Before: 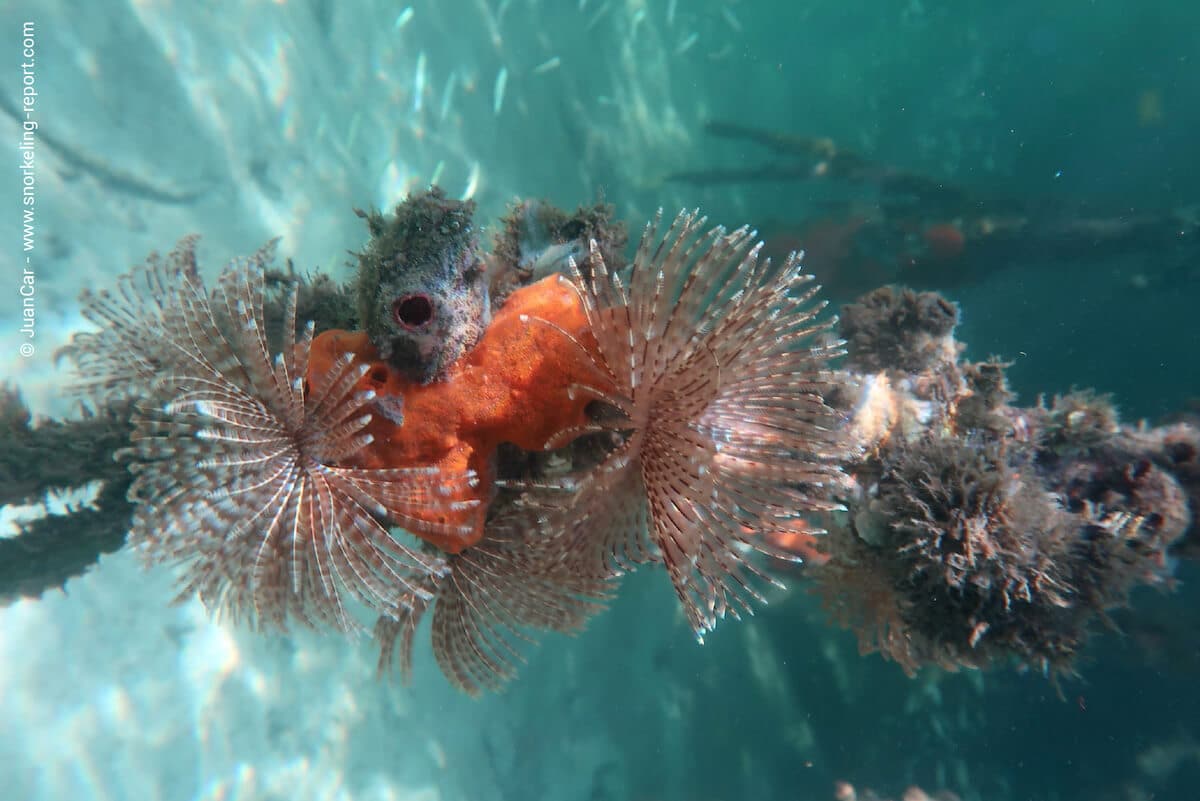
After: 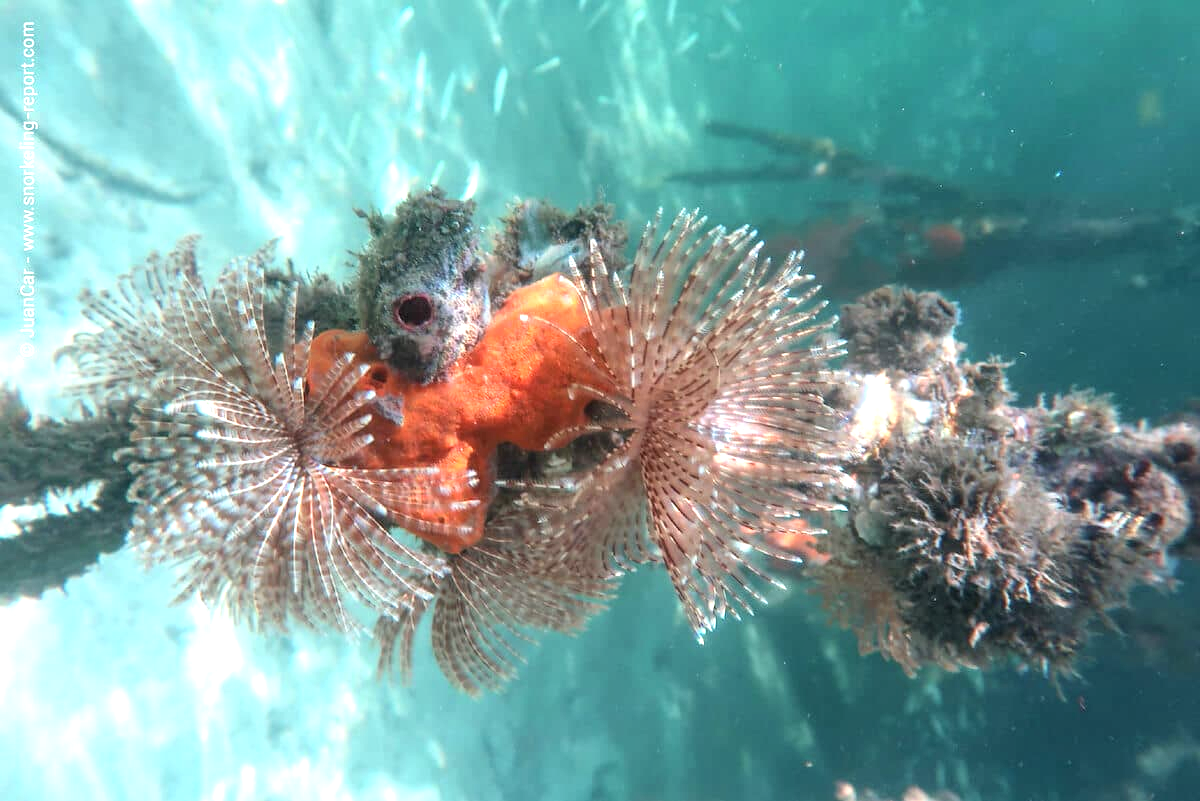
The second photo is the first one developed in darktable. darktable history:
contrast brightness saturation: contrast 0.053, brightness 0.064, saturation 0.006
local contrast: on, module defaults
exposure: black level correction 0, exposure 0.846 EV, compensate highlight preservation false
